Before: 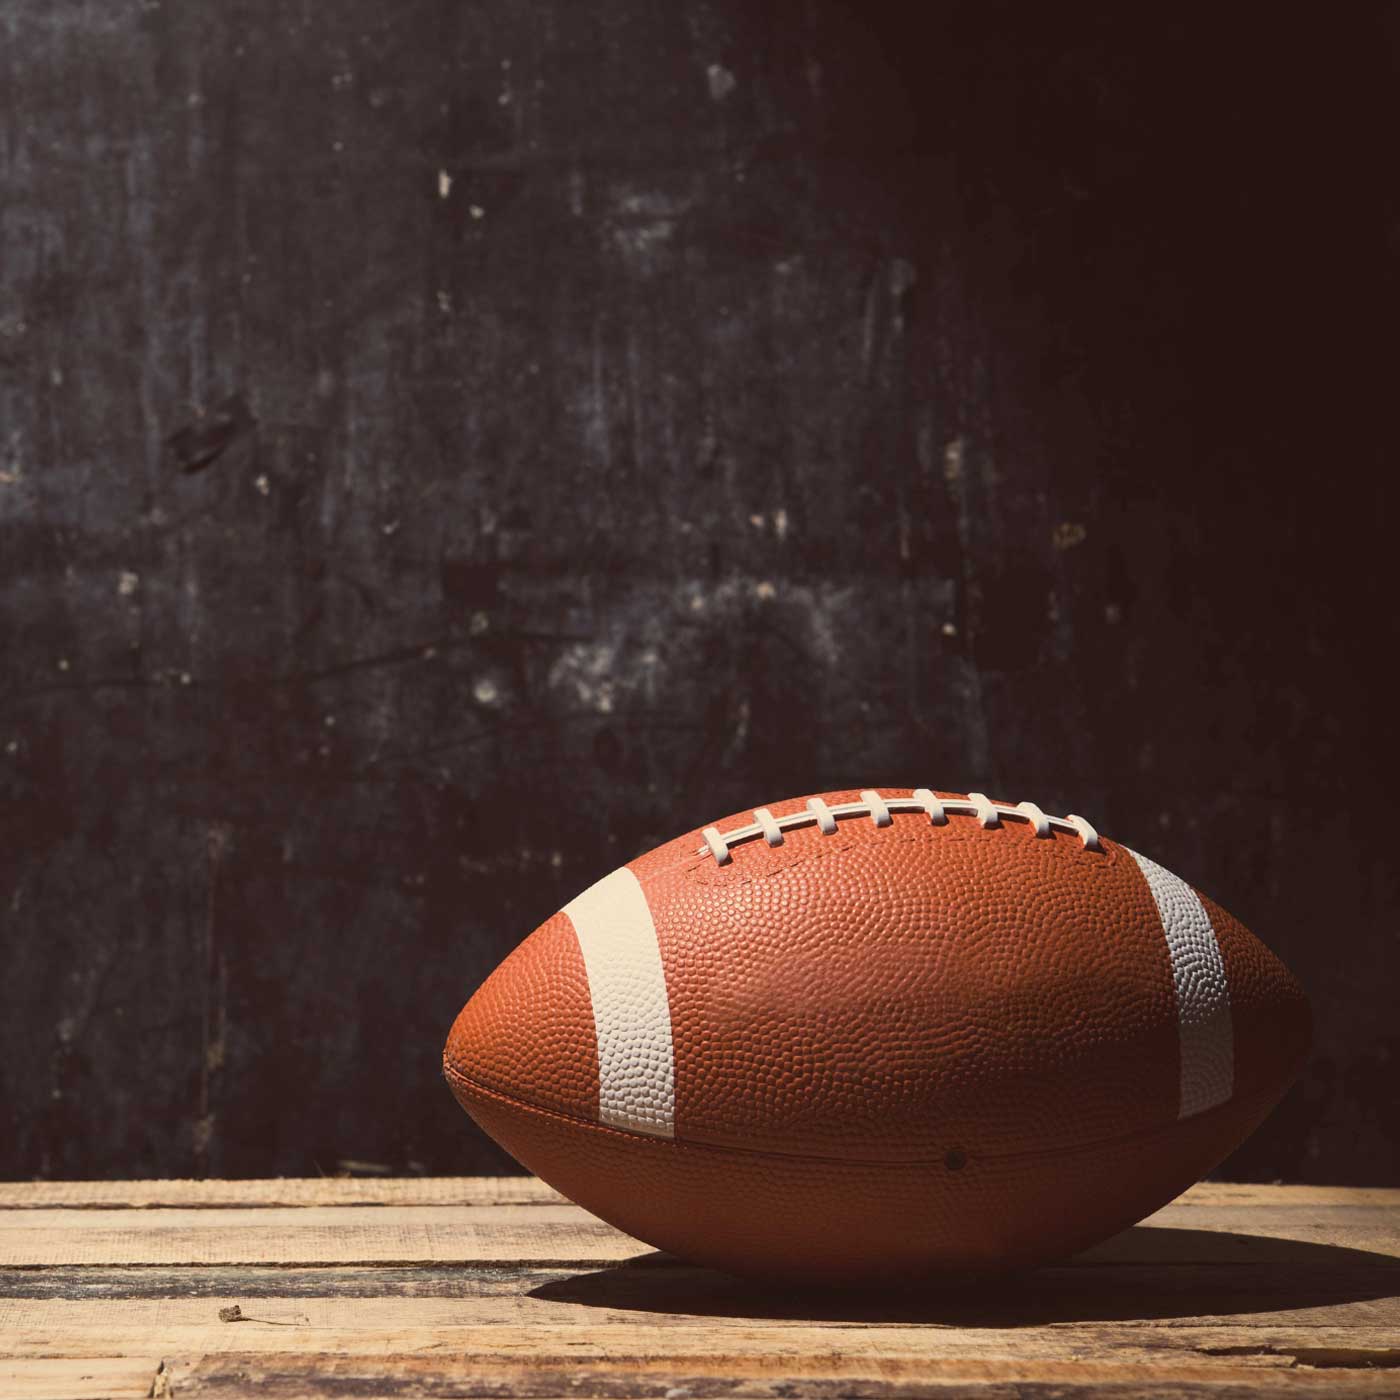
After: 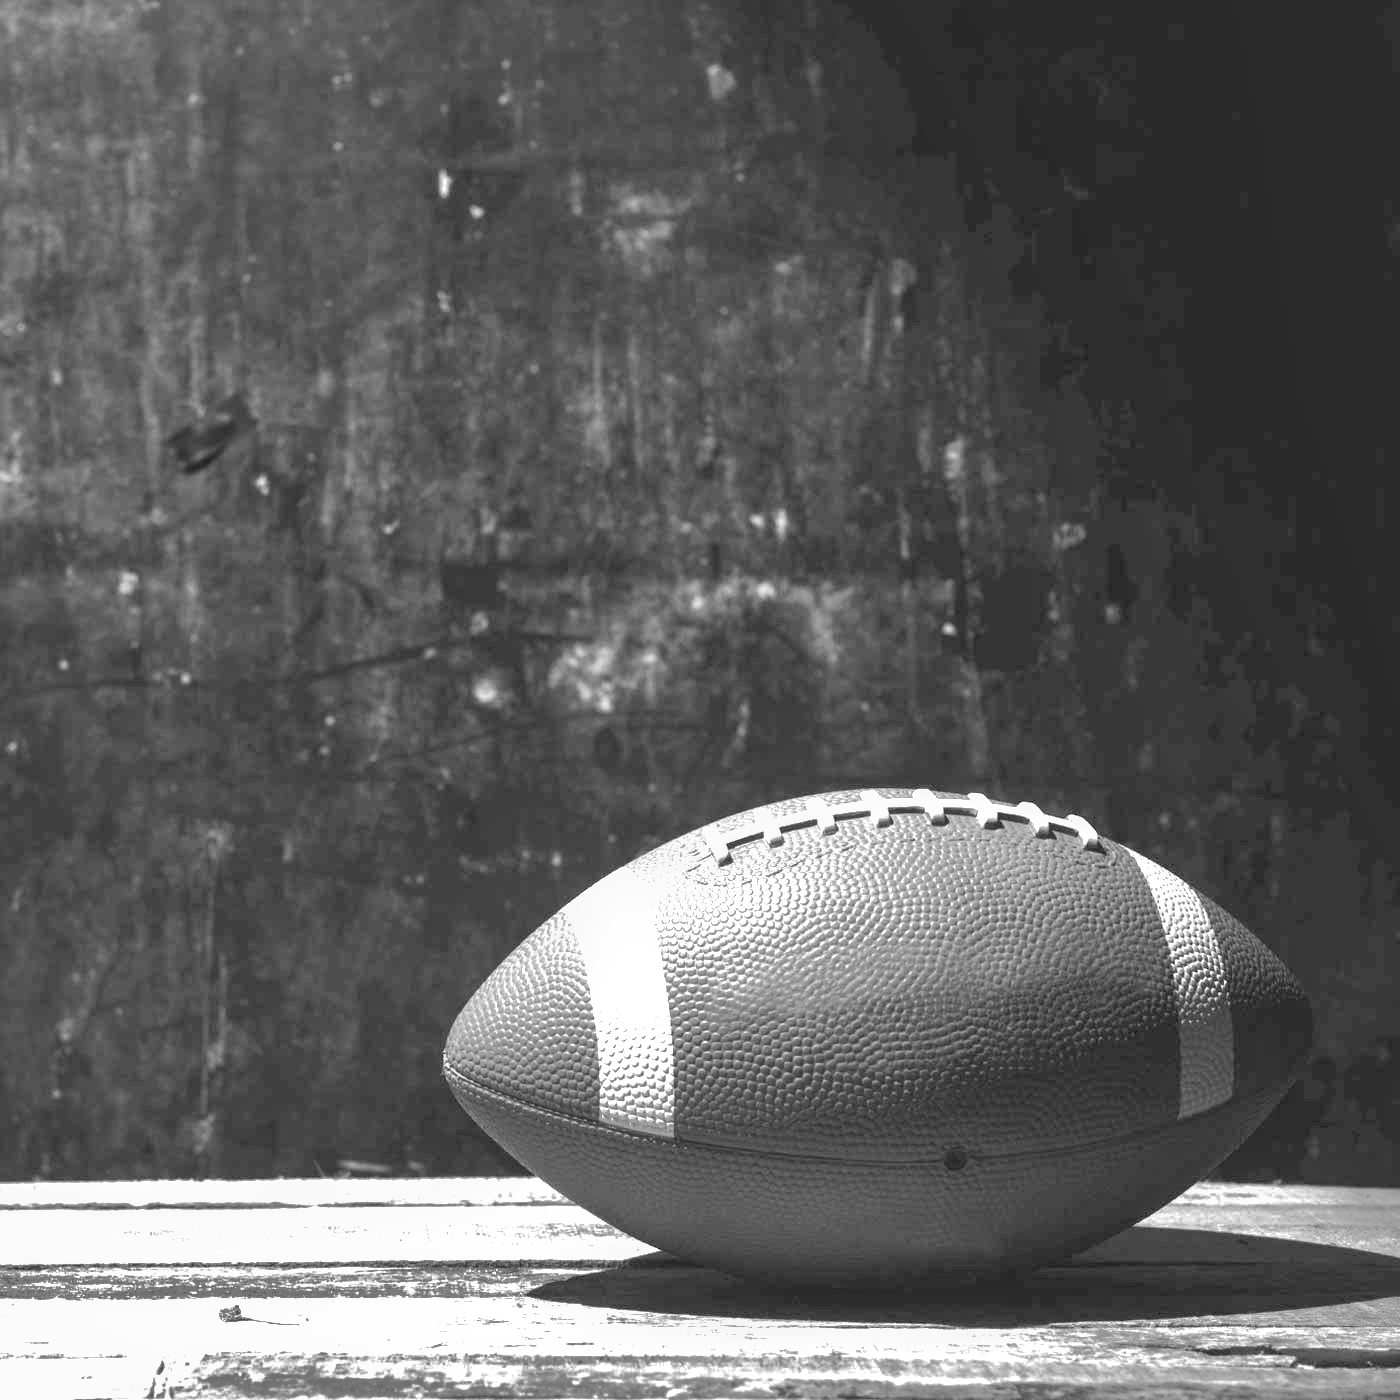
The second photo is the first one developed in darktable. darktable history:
shadows and highlights: shadows 40, highlights -60
local contrast: on, module defaults
exposure: black level correction 0, exposure 1.2 EV, compensate exposure bias true, compensate highlight preservation false
rgb levels: levels [[0.01, 0.419, 0.839], [0, 0.5, 1], [0, 0.5, 1]]
monochrome: on, module defaults
